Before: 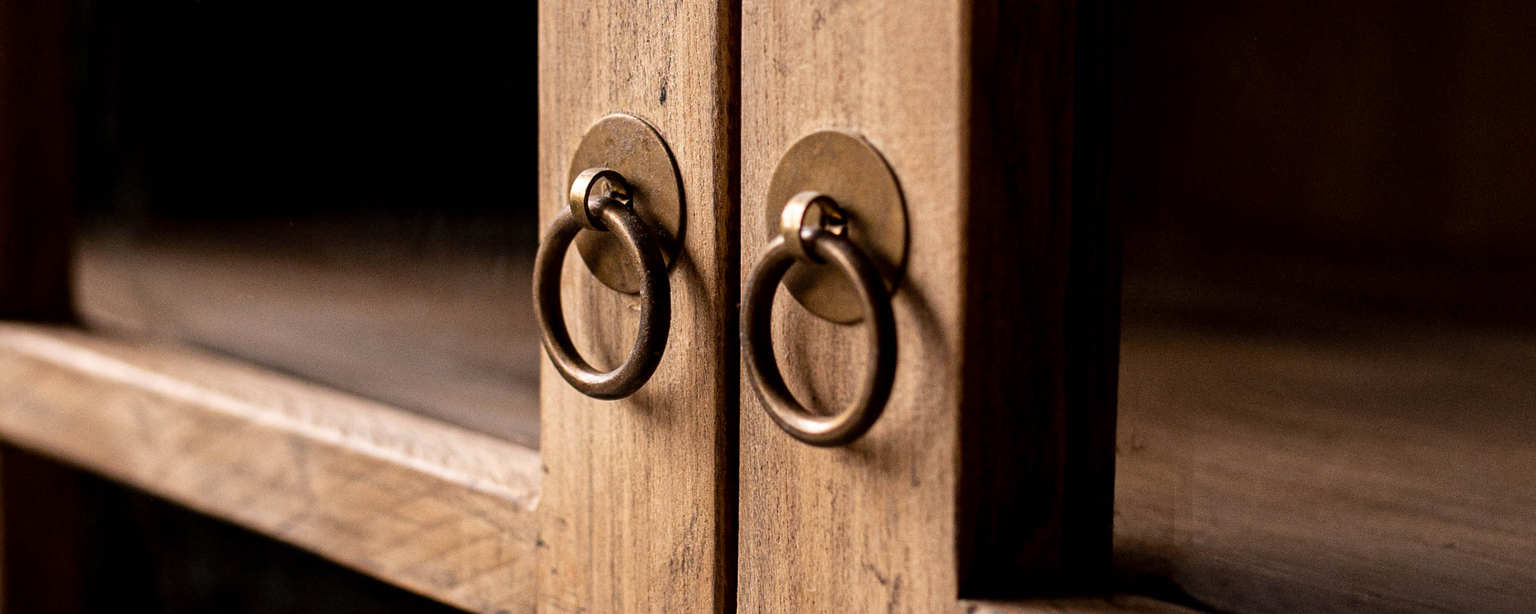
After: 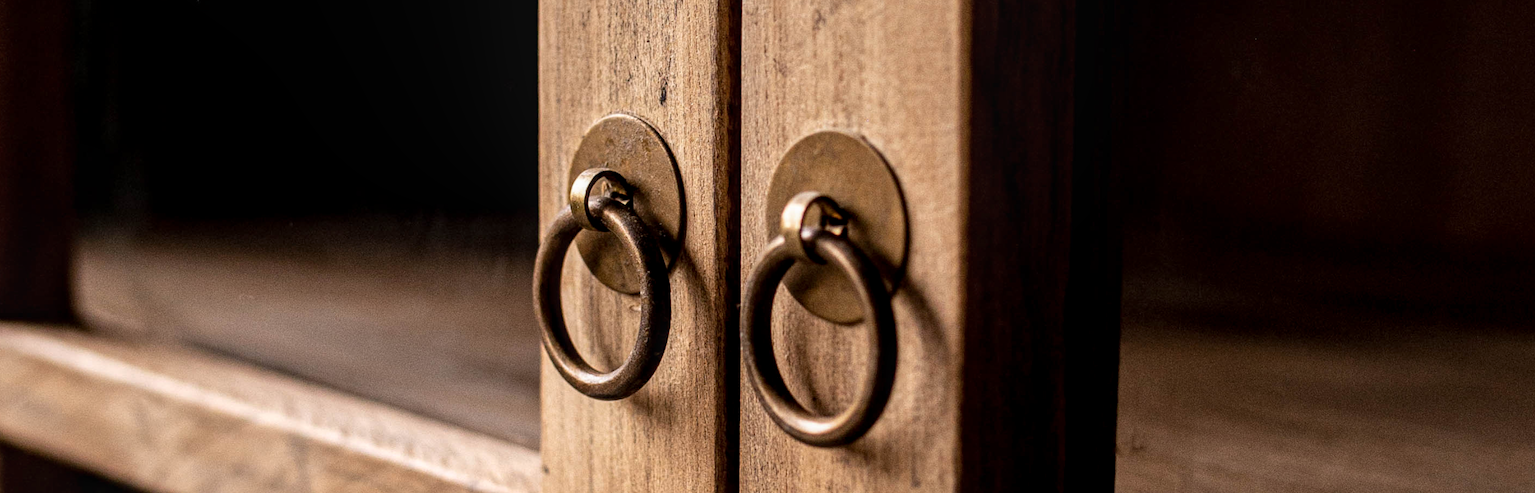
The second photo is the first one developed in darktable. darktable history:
crop: bottom 19.668%
local contrast: on, module defaults
